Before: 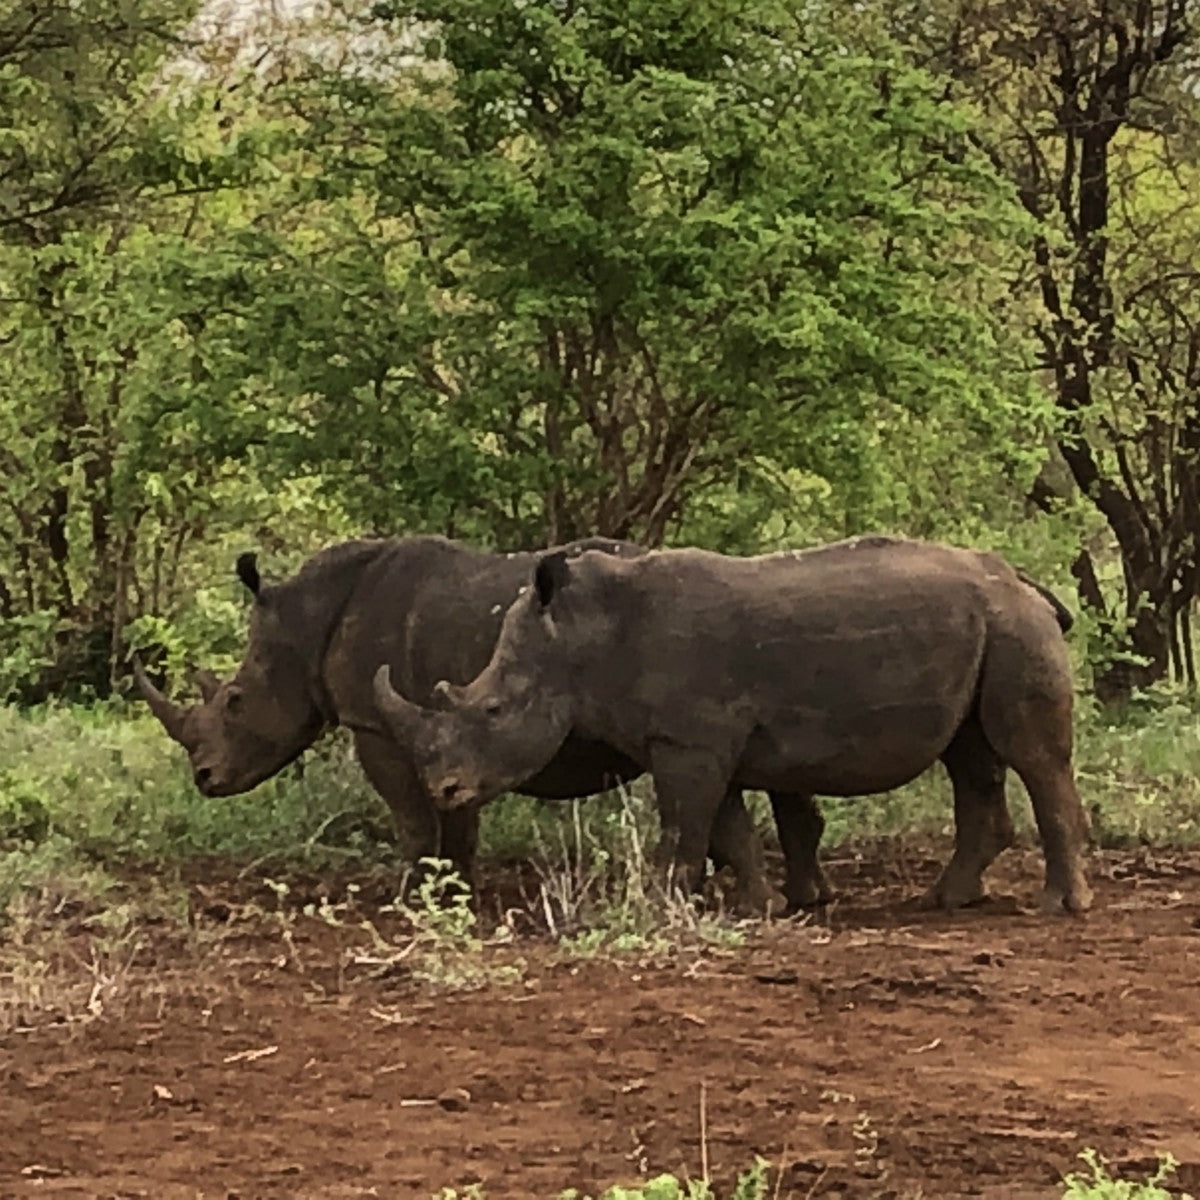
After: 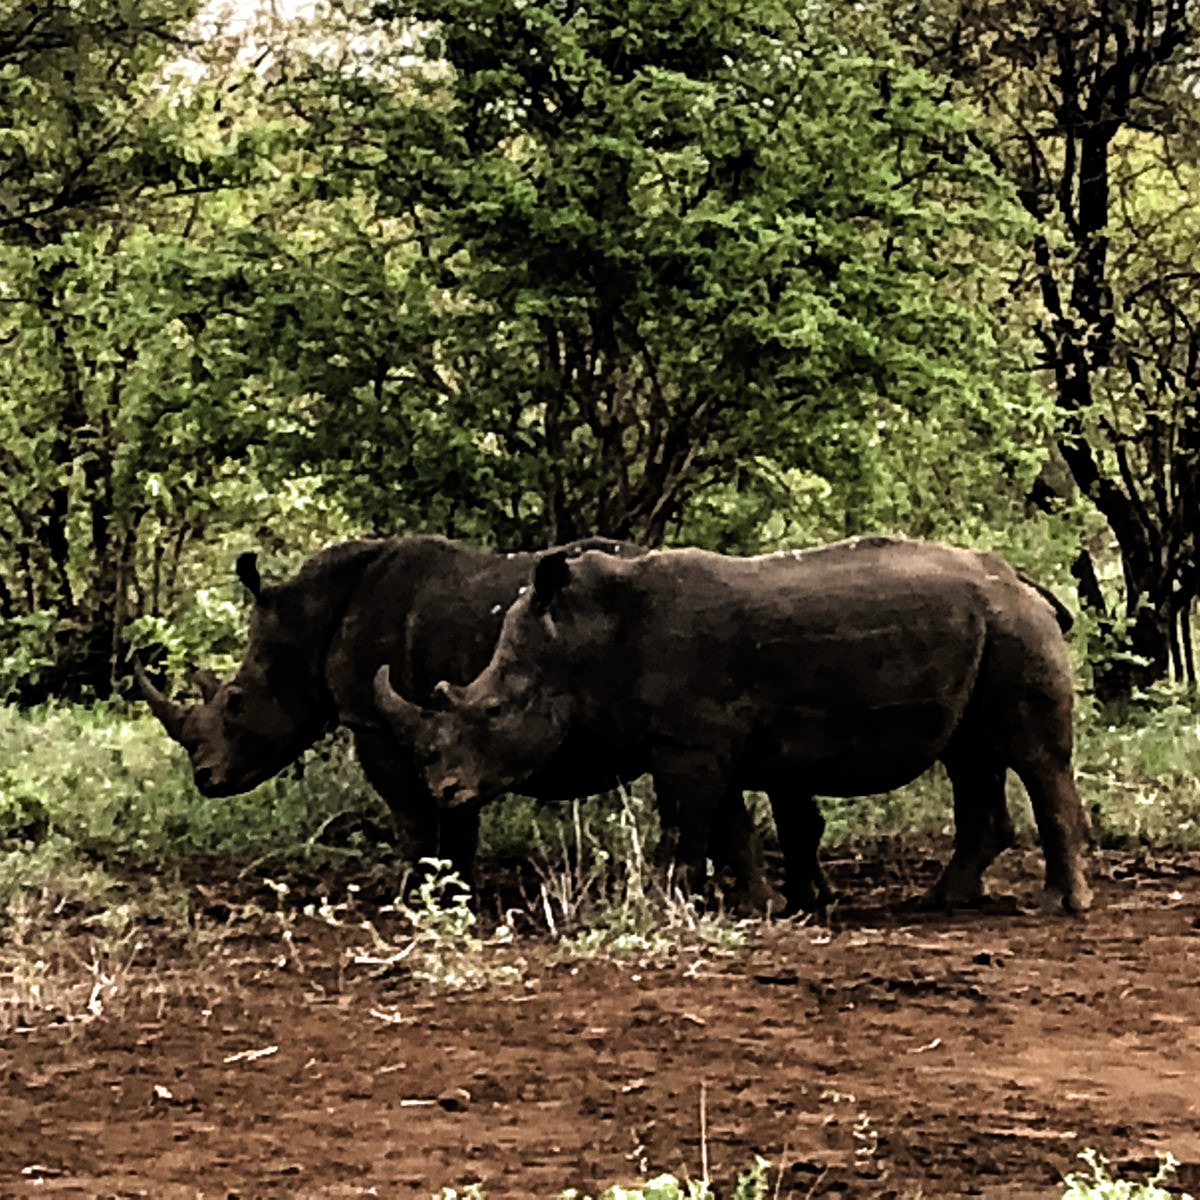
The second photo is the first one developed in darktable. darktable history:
filmic rgb: black relative exposure -8.22 EV, white relative exposure 2.24 EV, hardness 7.12, latitude 85.84%, contrast 1.7, highlights saturation mix -4.03%, shadows ↔ highlights balance -2.91%, color science v6 (2022)
